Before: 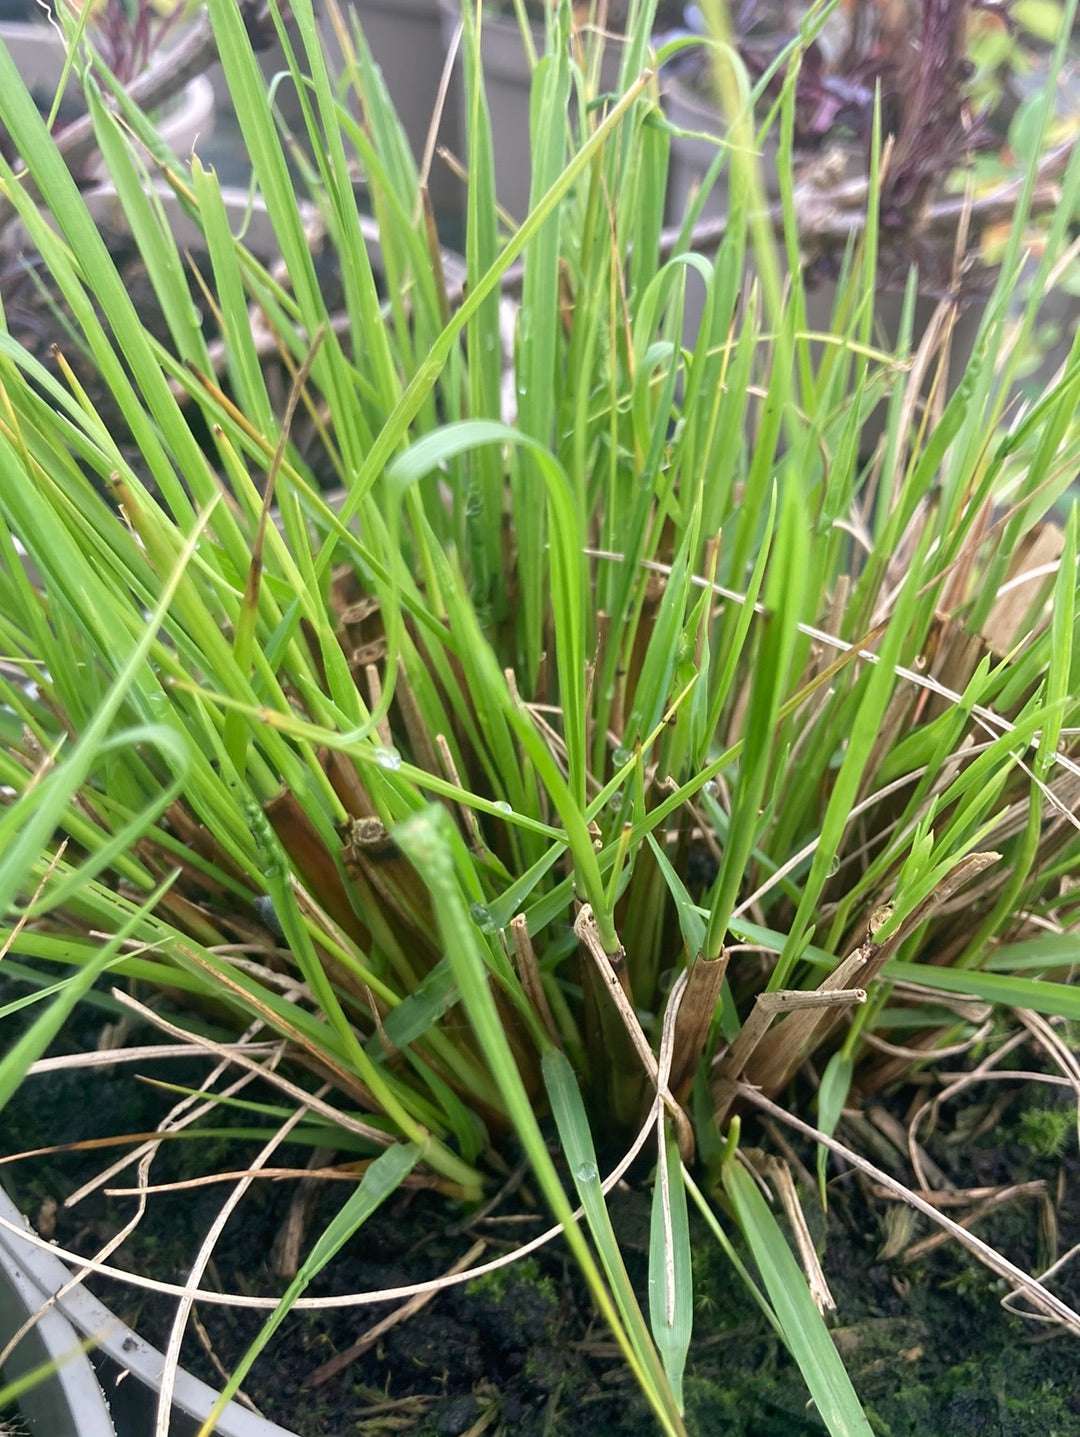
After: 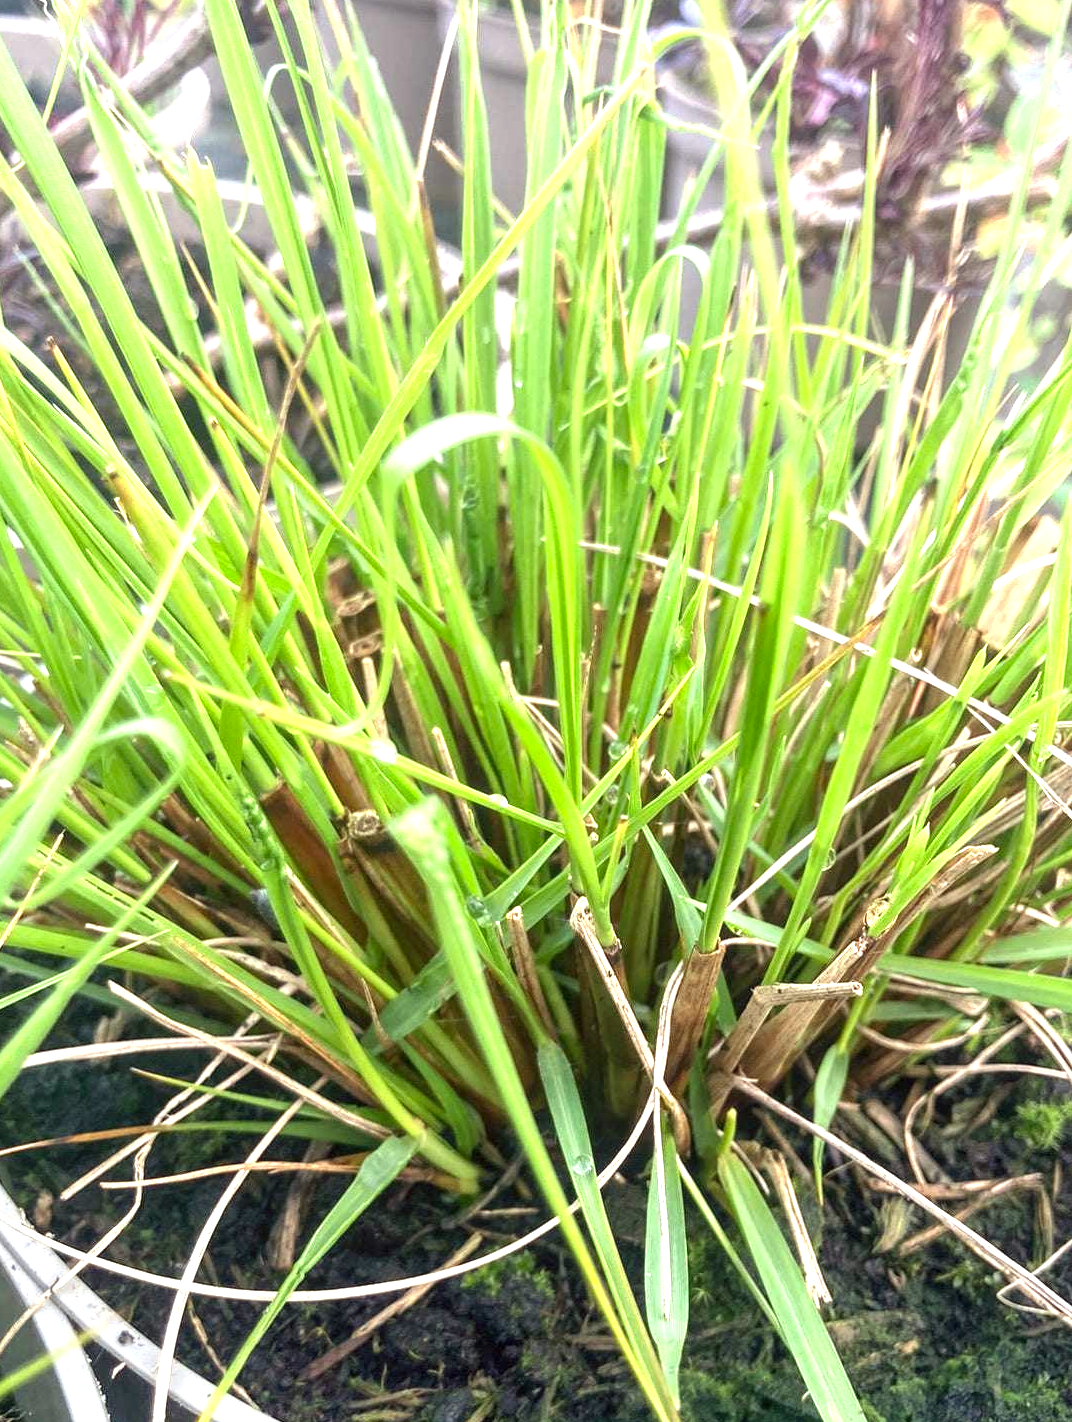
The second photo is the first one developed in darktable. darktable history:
local contrast: on, module defaults
color correction: highlights a* -0.921, highlights b* 4.53, shadows a* 3.53
exposure: black level correction 0, exposure 1.001 EV, compensate highlight preservation false
crop: left 0.418%, top 0.541%, right 0.236%, bottom 0.441%
